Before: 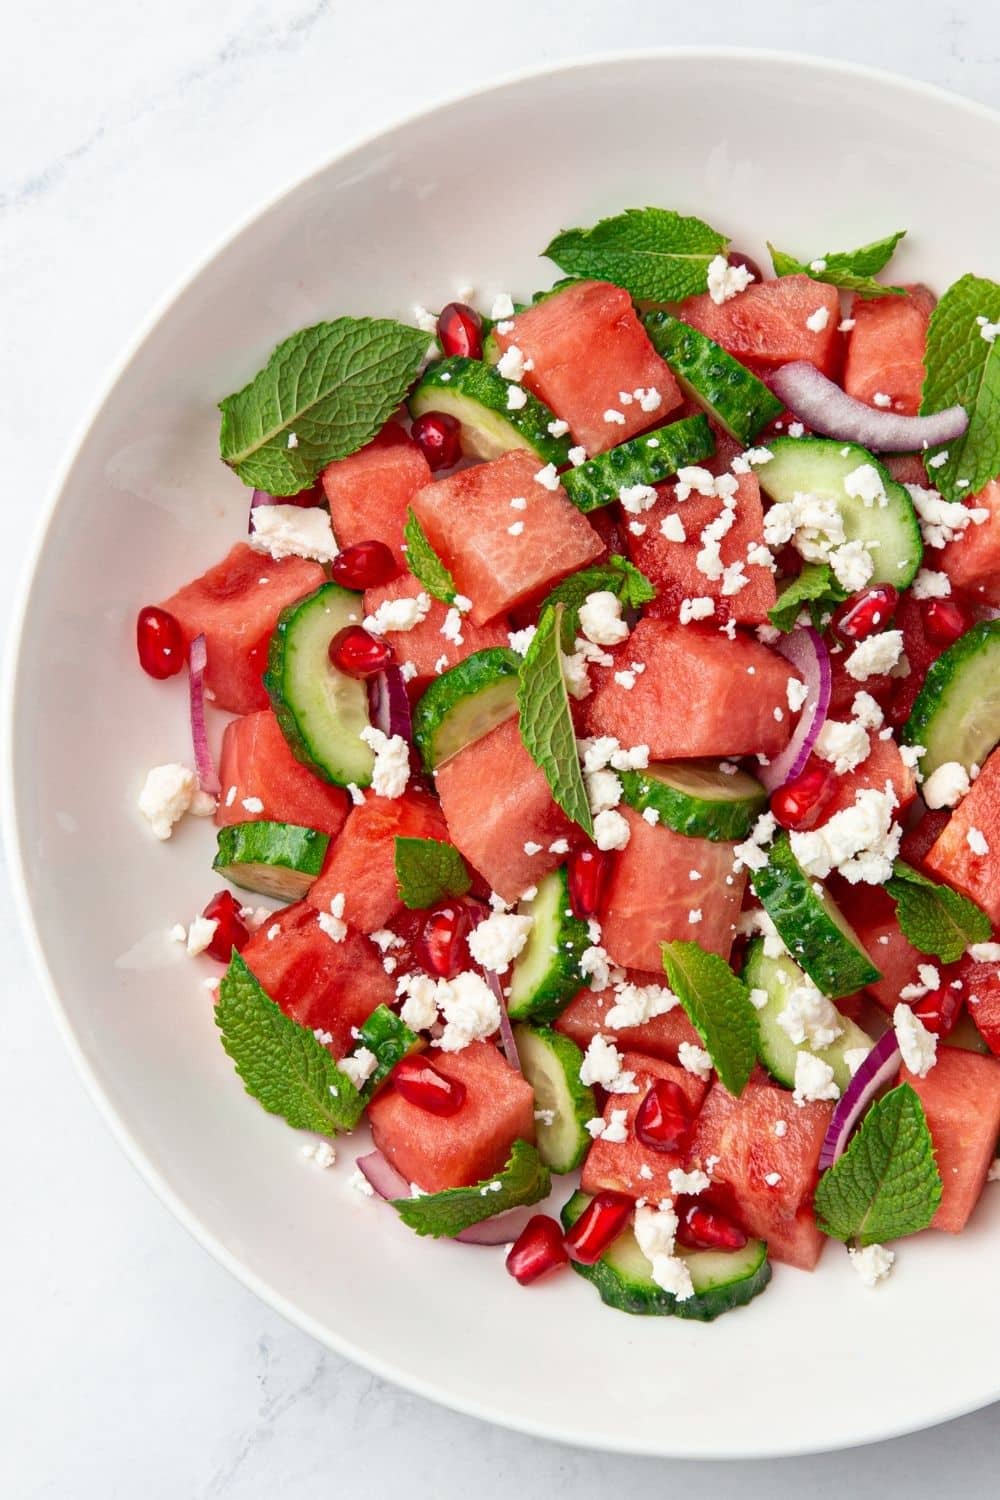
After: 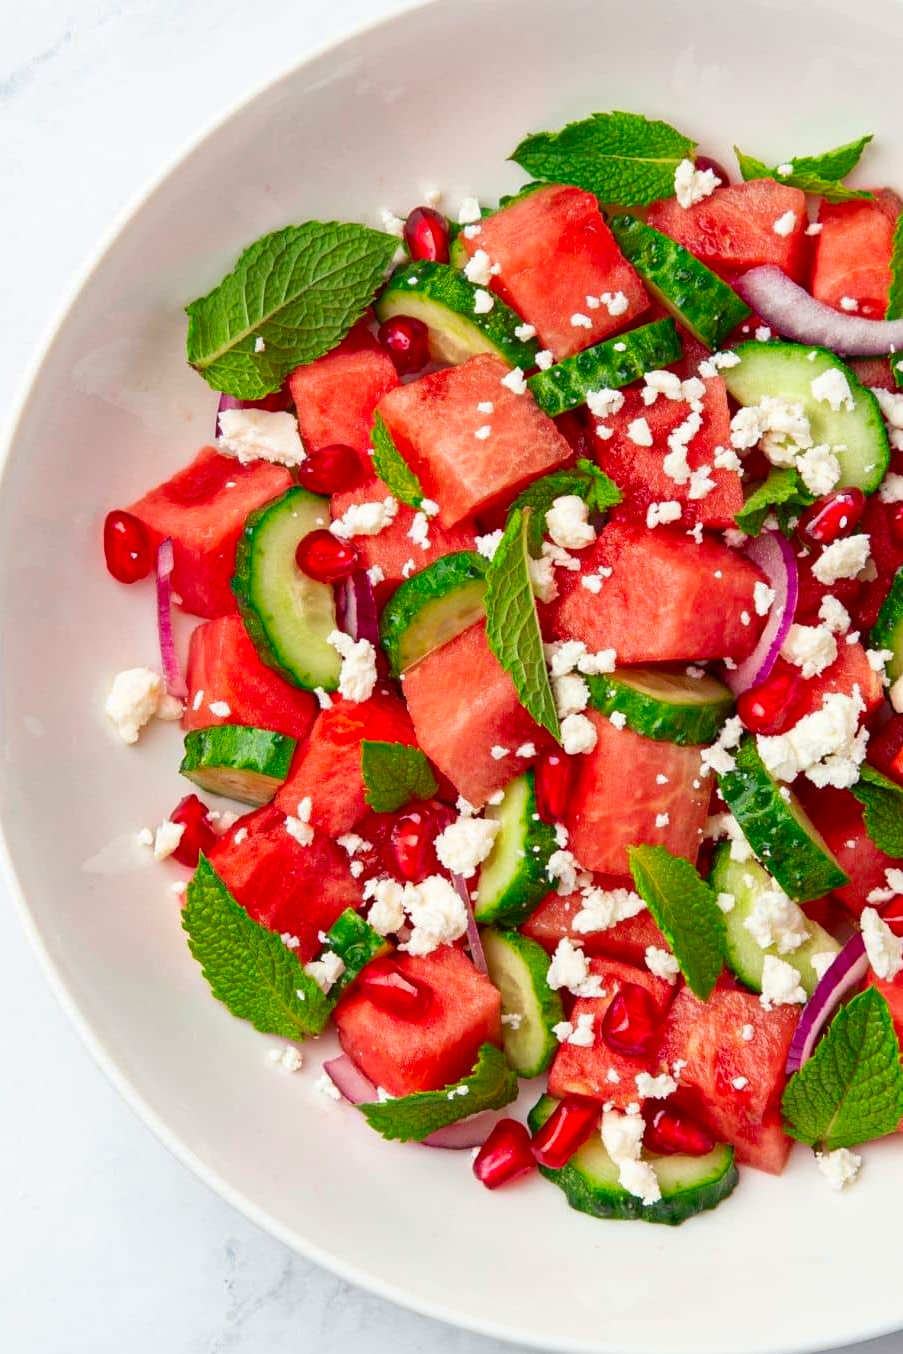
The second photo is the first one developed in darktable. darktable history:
color correction: saturation 1.32
crop: left 3.305%, top 6.436%, right 6.389%, bottom 3.258%
